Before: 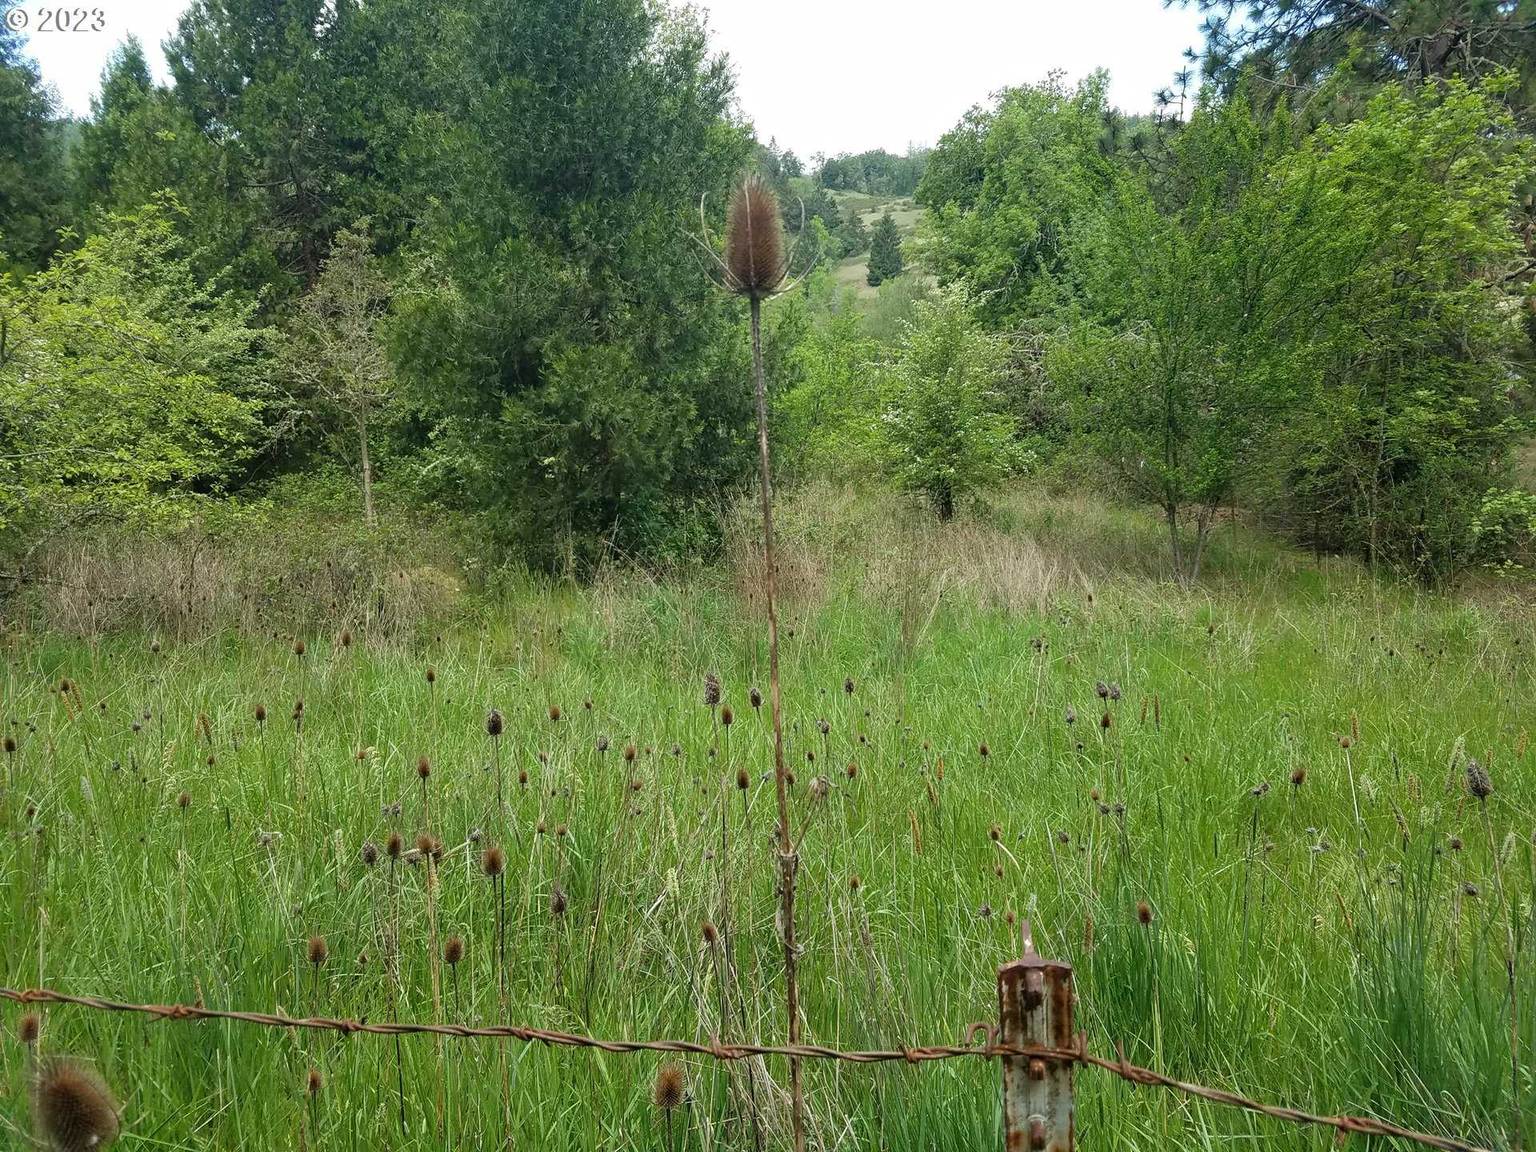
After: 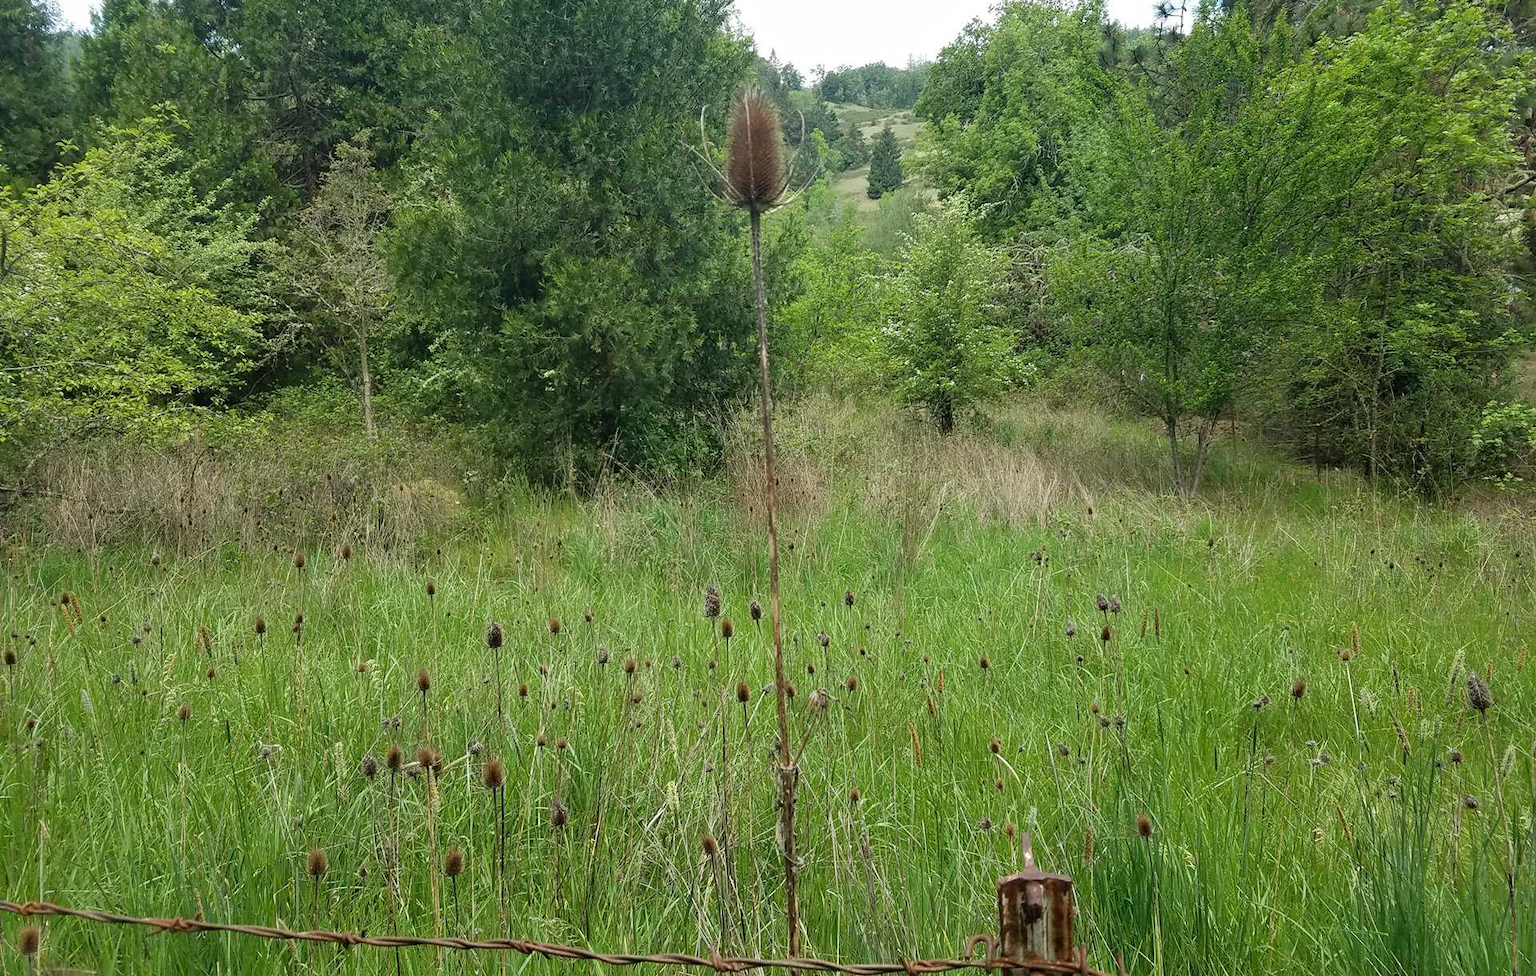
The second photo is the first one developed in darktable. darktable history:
crop: top 7.572%, bottom 7.586%
